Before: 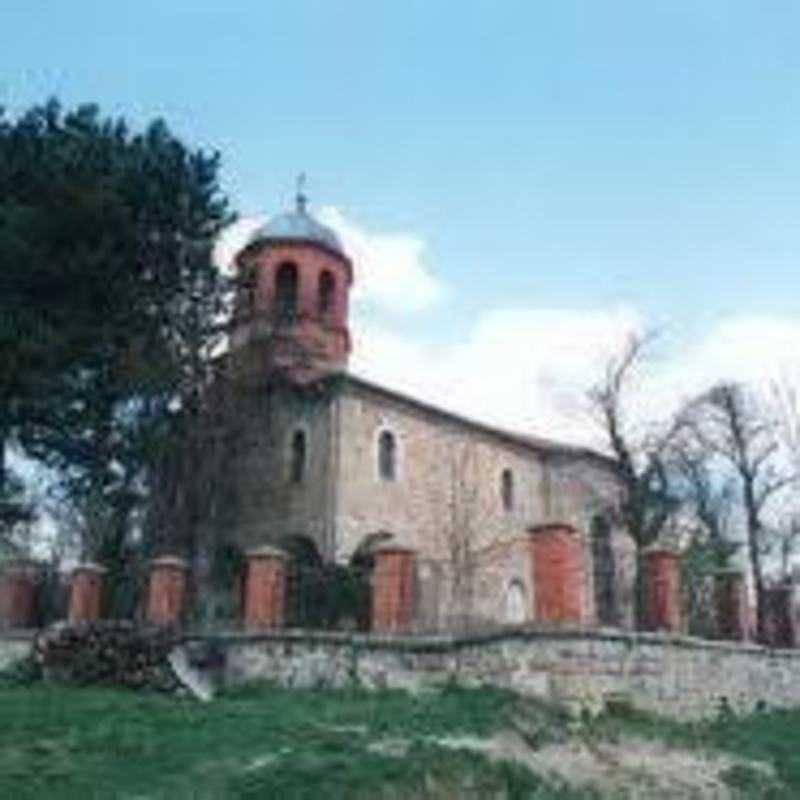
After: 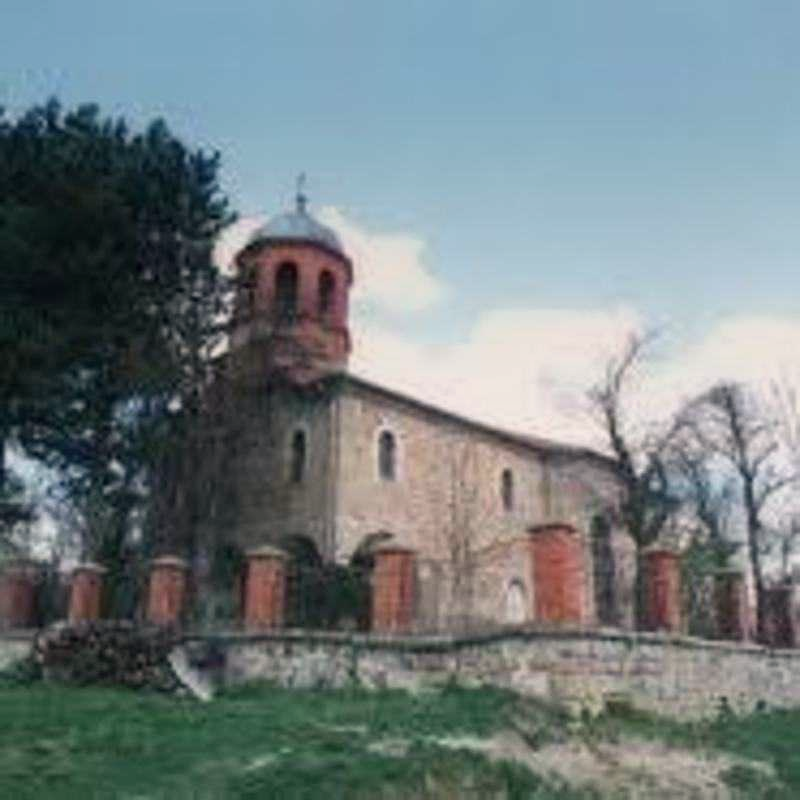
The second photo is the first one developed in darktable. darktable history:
graduated density: on, module defaults
color correction: highlights a* 3.84, highlights b* 5.07
